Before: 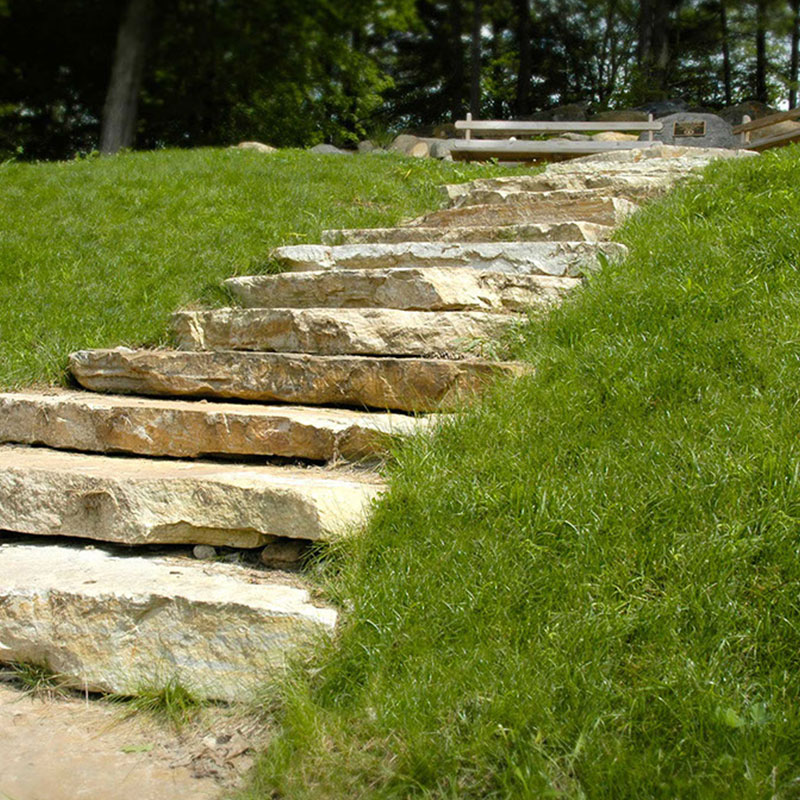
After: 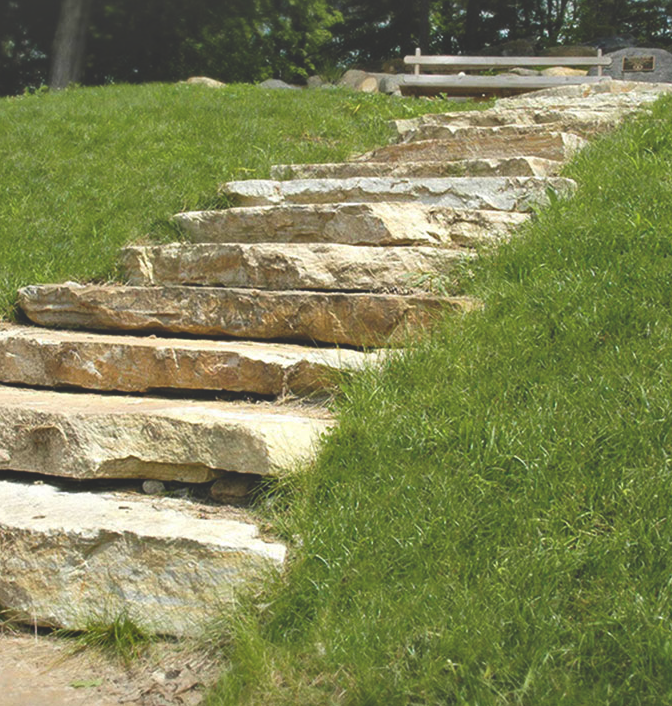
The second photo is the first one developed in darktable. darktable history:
crop: left 6.446%, top 8.188%, right 9.538%, bottom 3.548%
shadows and highlights: soften with gaussian
exposure: black level correction -0.028, compensate highlight preservation false
